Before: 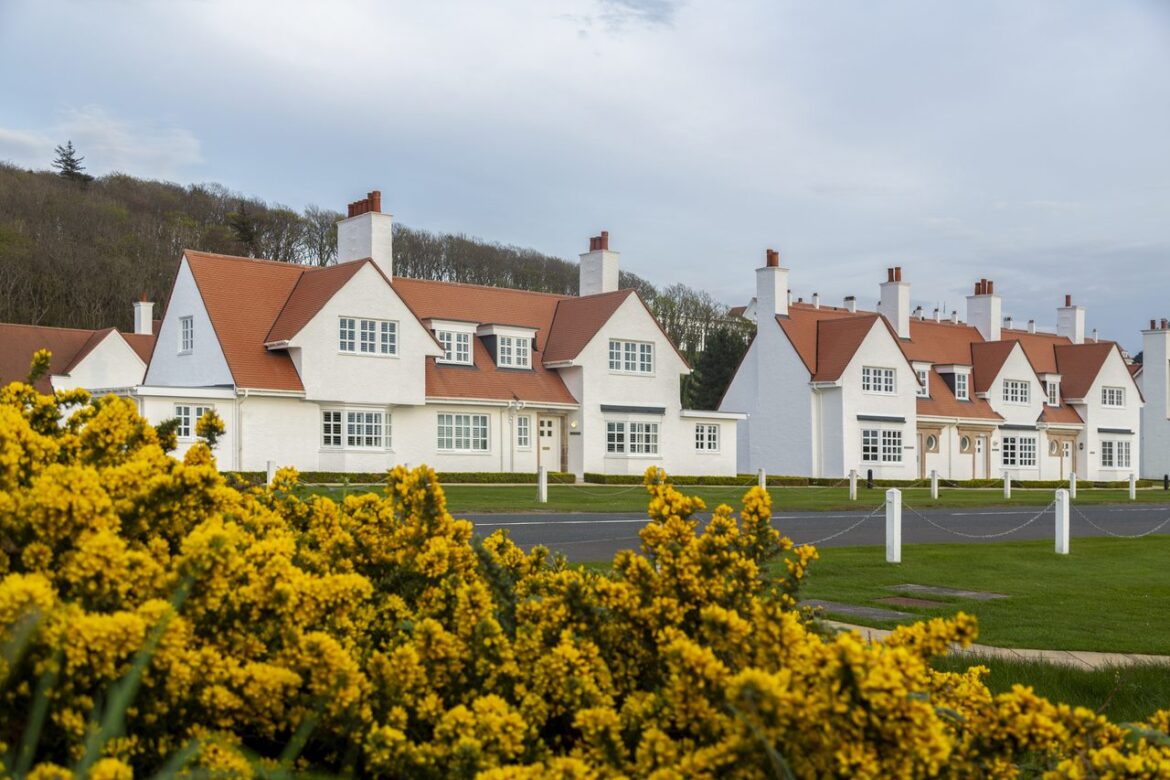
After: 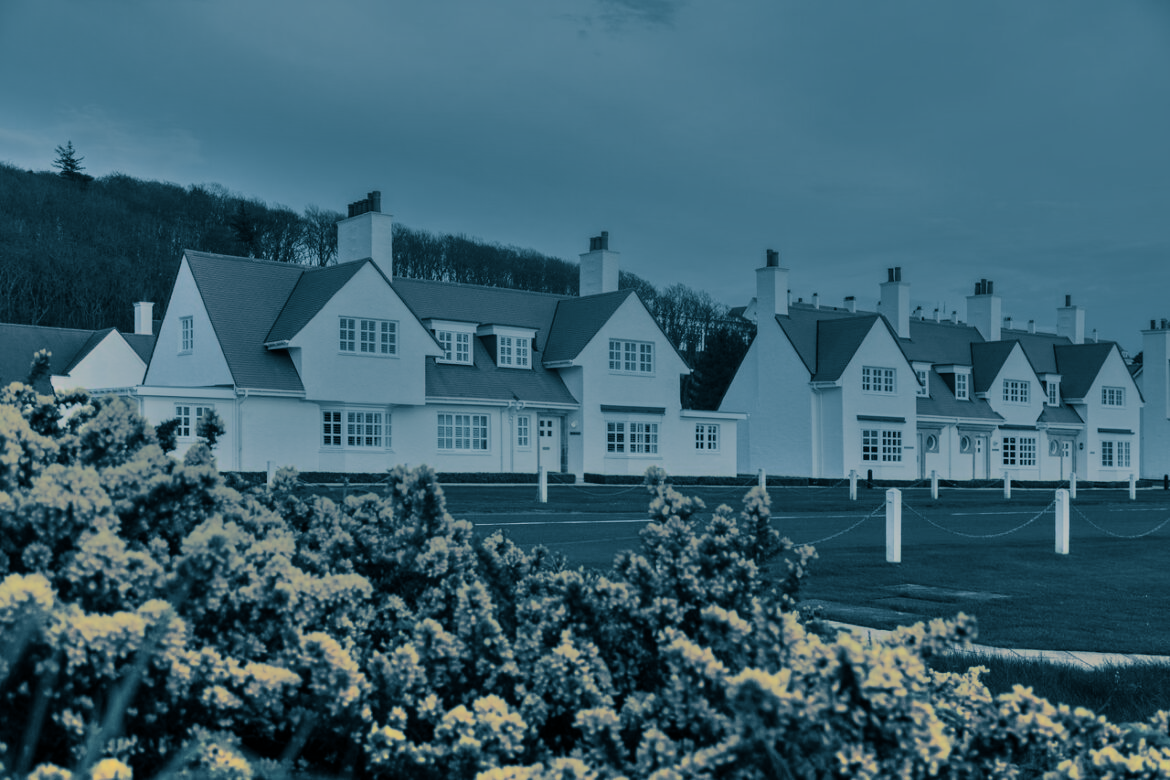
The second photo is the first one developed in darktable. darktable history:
shadows and highlights: shadows 75, highlights -60.85, soften with gaussian
split-toning: shadows › hue 212.4°, balance -70
tone equalizer: -8 EV -2 EV, -7 EV -2 EV, -6 EV -2 EV, -5 EV -2 EV, -4 EV -2 EV, -3 EV -2 EV, -2 EV -2 EV, -1 EV -1.63 EV, +0 EV -2 EV
